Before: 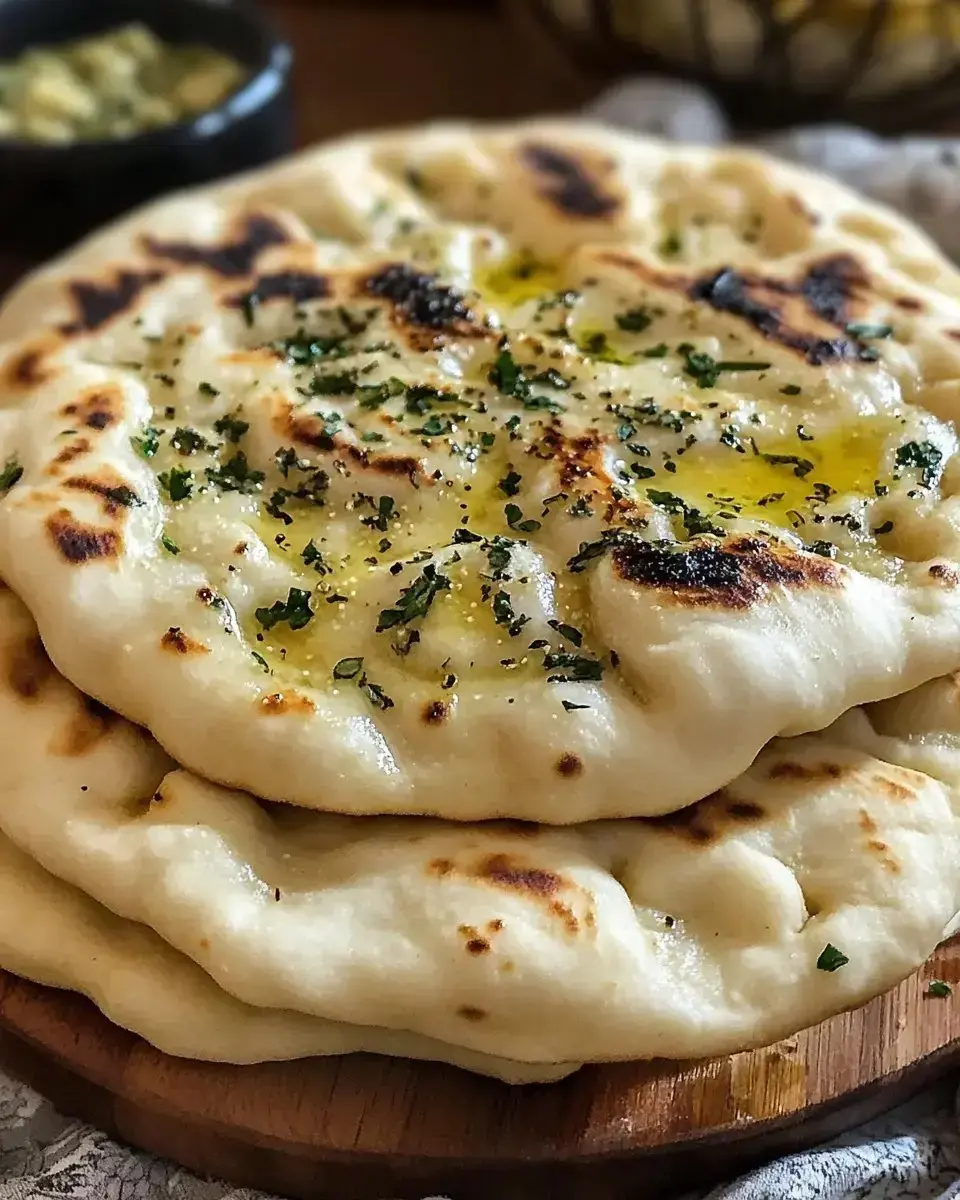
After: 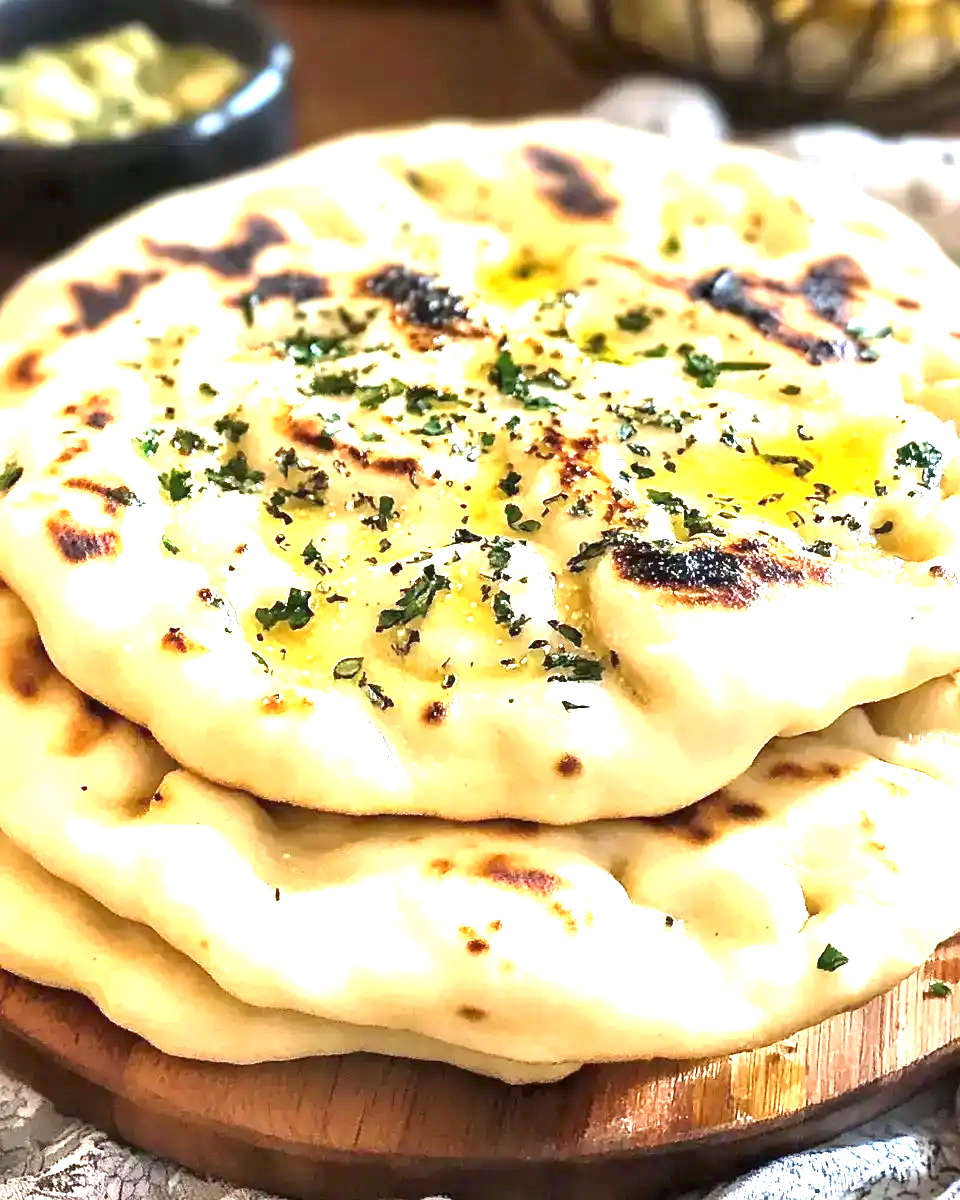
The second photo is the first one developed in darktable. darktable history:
exposure: black level correction 0, exposure 1.992 EV, compensate highlight preservation false
